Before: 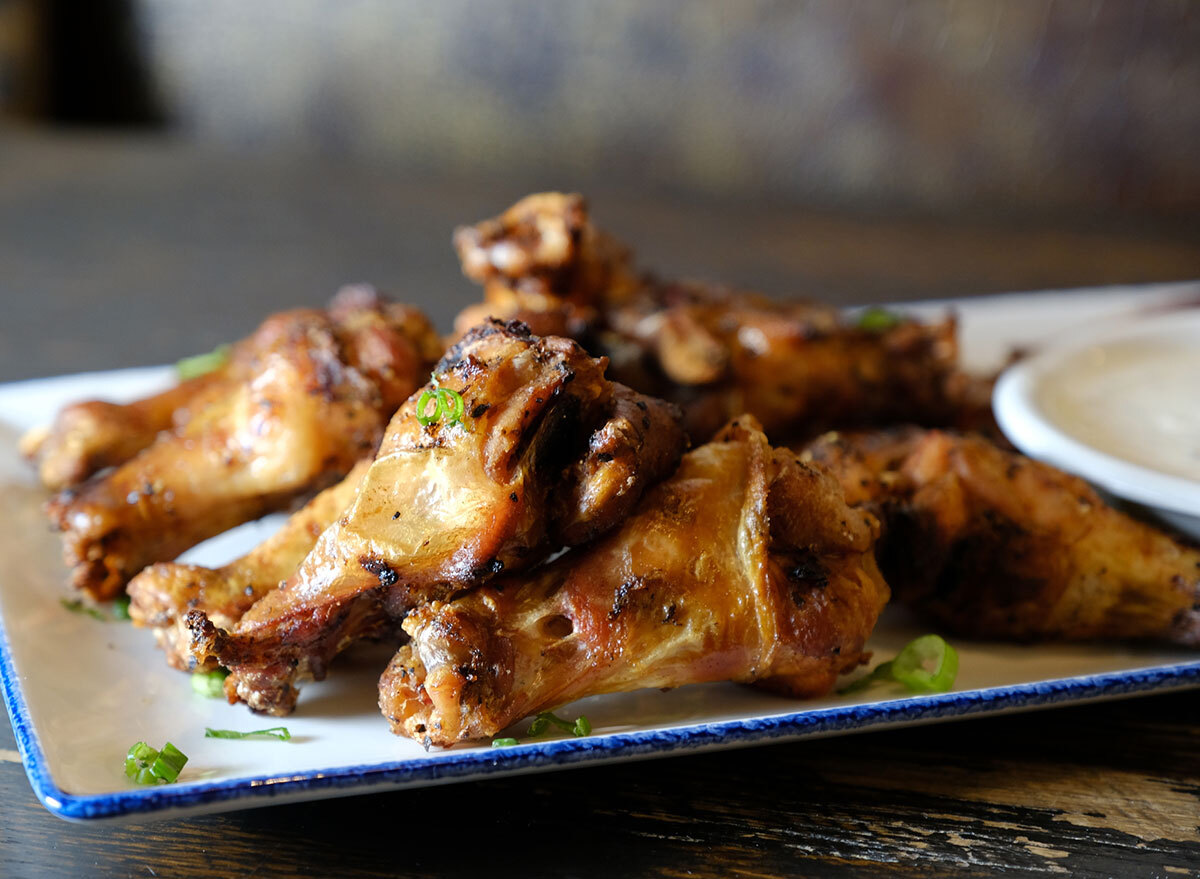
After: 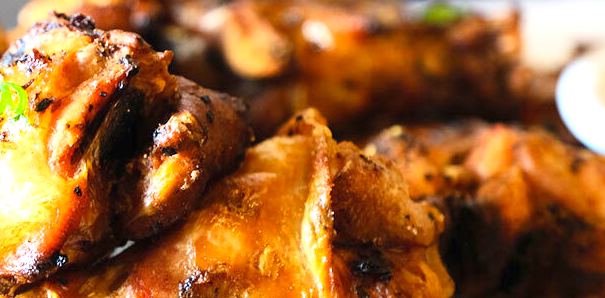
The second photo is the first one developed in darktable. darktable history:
contrast brightness saturation: contrast 0.196, brightness 0.16, saturation 0.224
crop: left 36.408%, top 34.903%, right 13.172%, bottom 31.143%
exposure: black level correction 0, exposure 1 EV, compensate exposure bias true, compensate highlight preservation false
